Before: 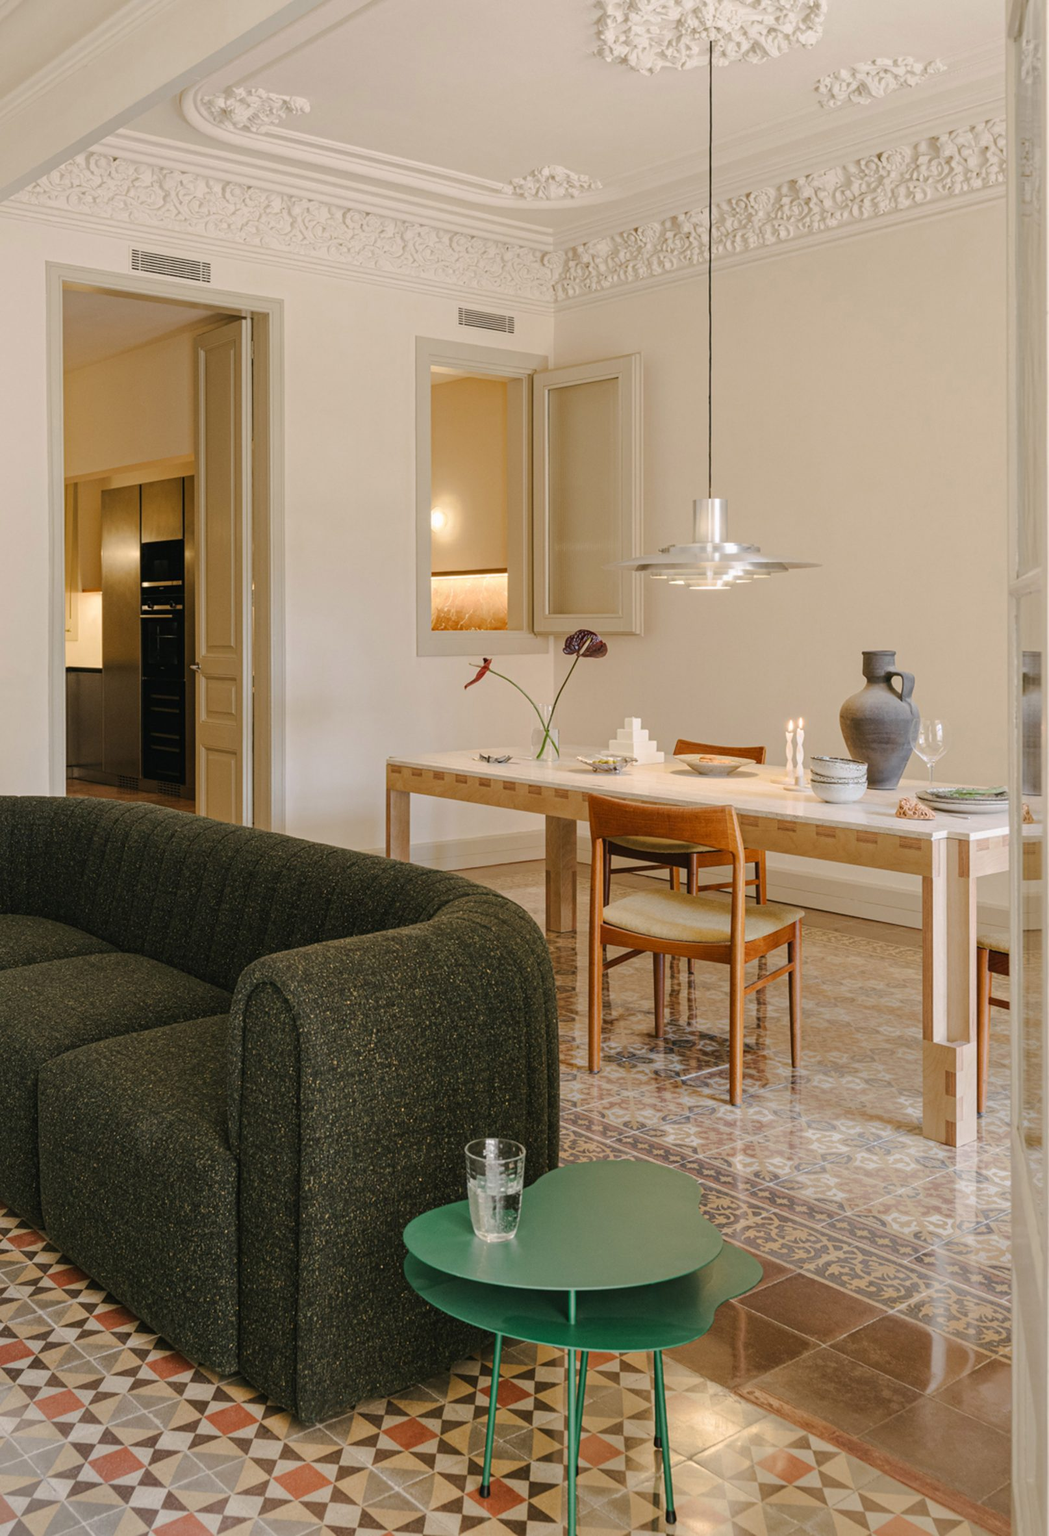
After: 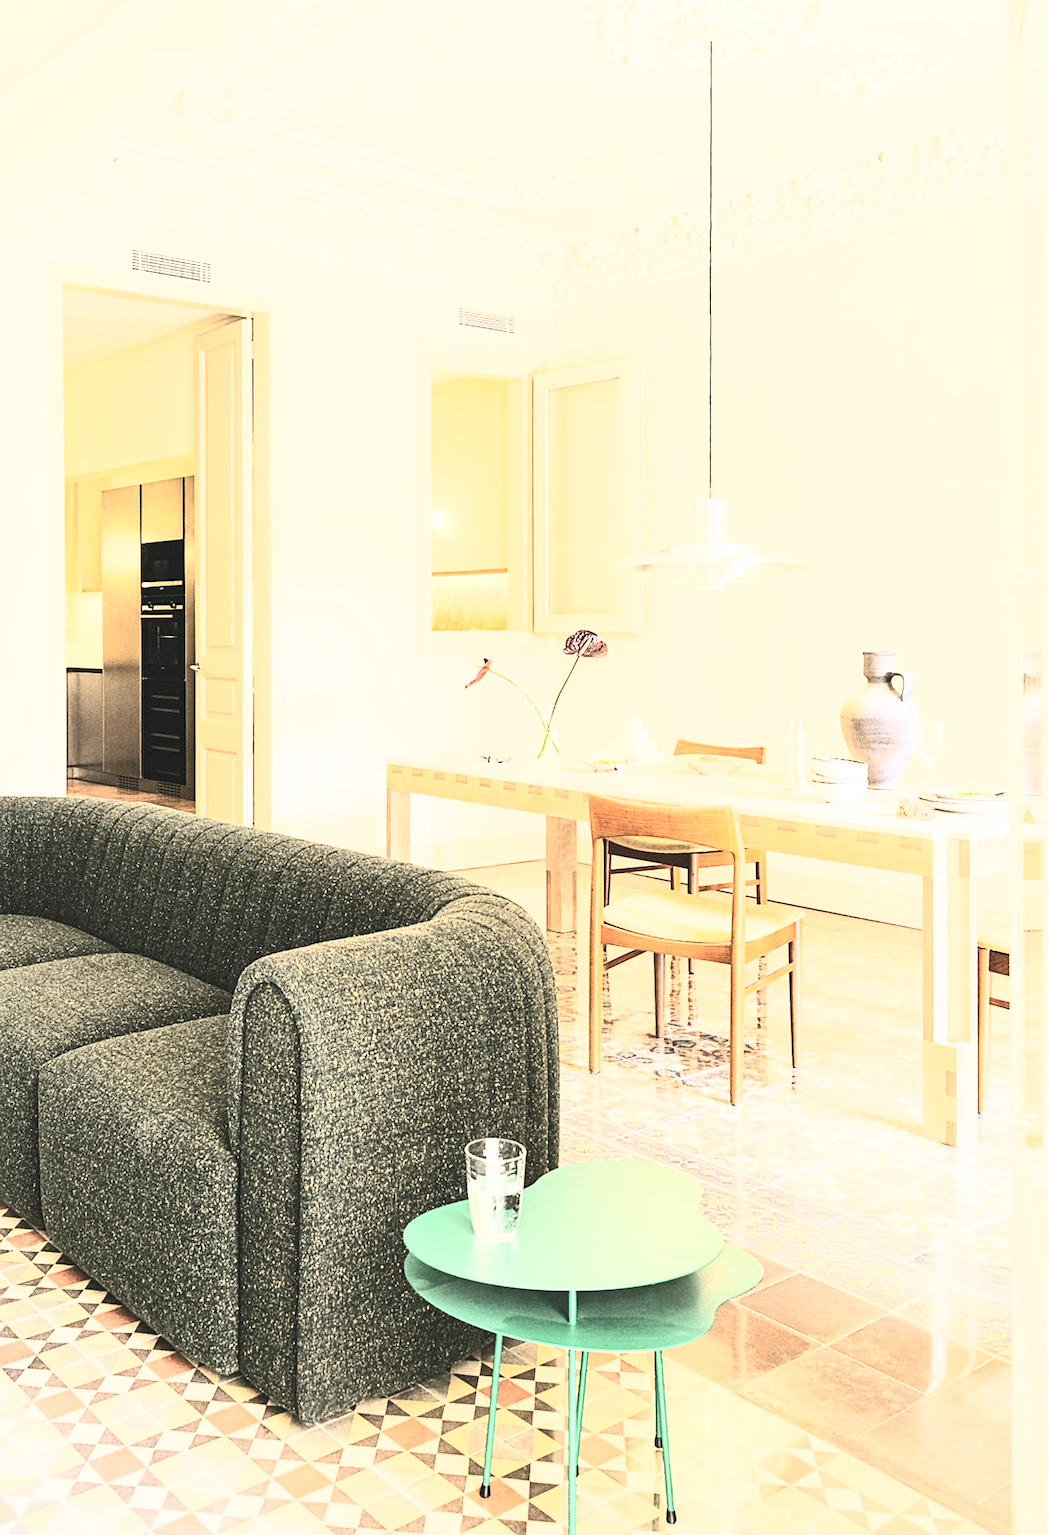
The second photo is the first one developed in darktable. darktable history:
base curve: curves: ch0 [(0, 0) (0.028, 0.03) (0.121, 0.232) (0.46, 0.748) (0.859, 0.968) (1, 1)]
exposure: exposure 1 EV, compensate exposure bias true, compensate highlight preservation false
contrast brightness saturation: contrast 0.421, brightness 0.548, saturation -0.202
sharpen: on, module defaults
